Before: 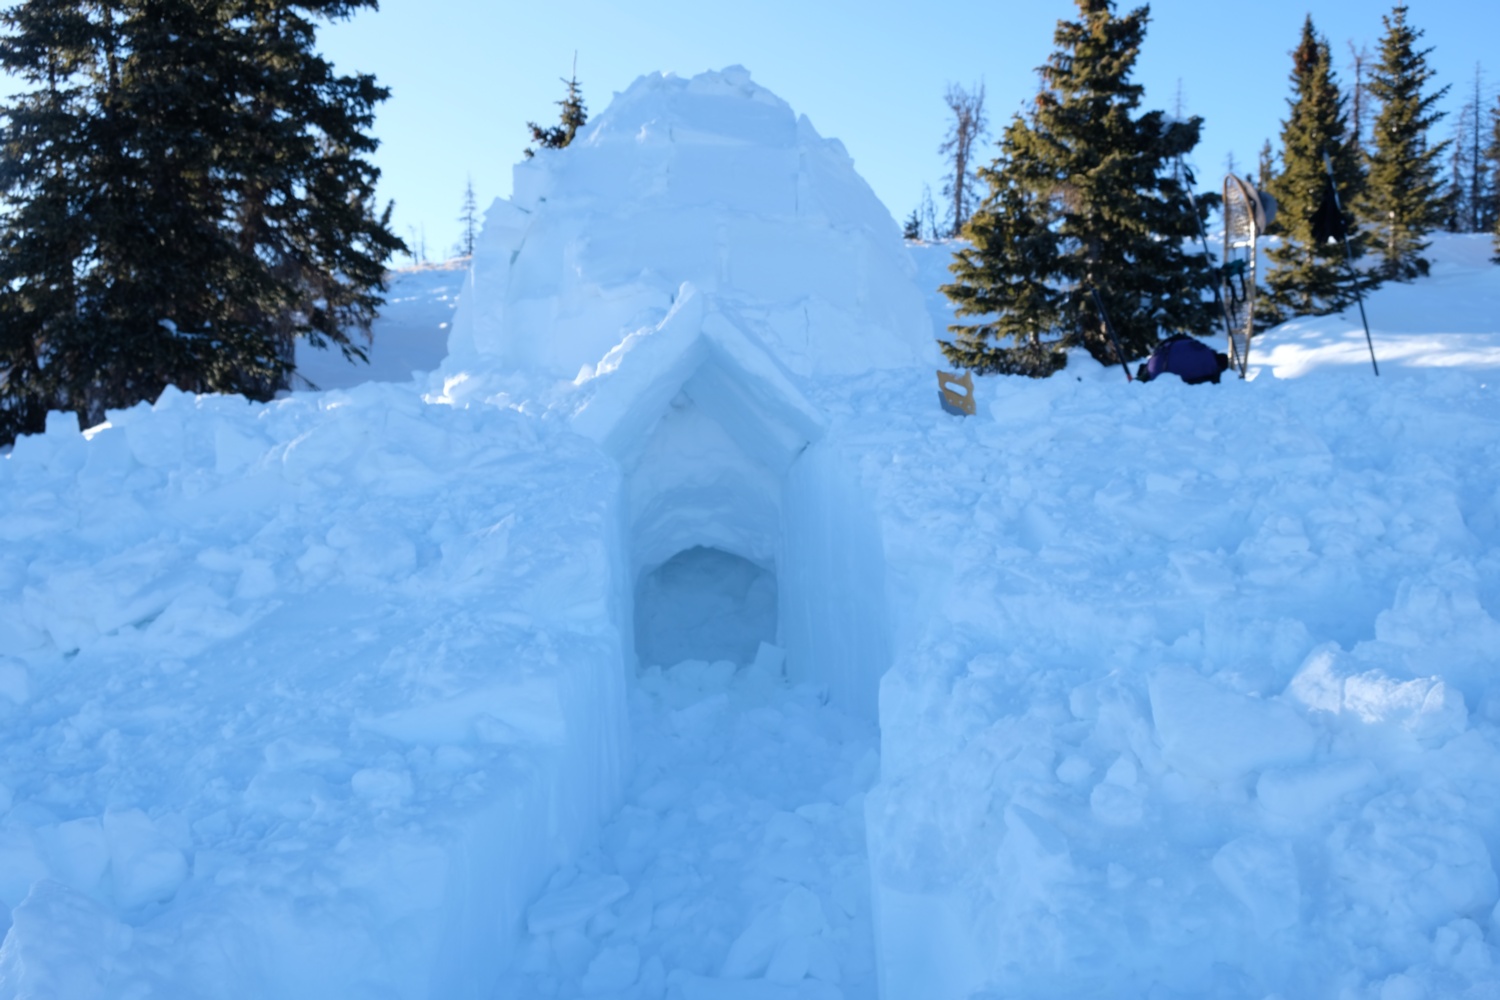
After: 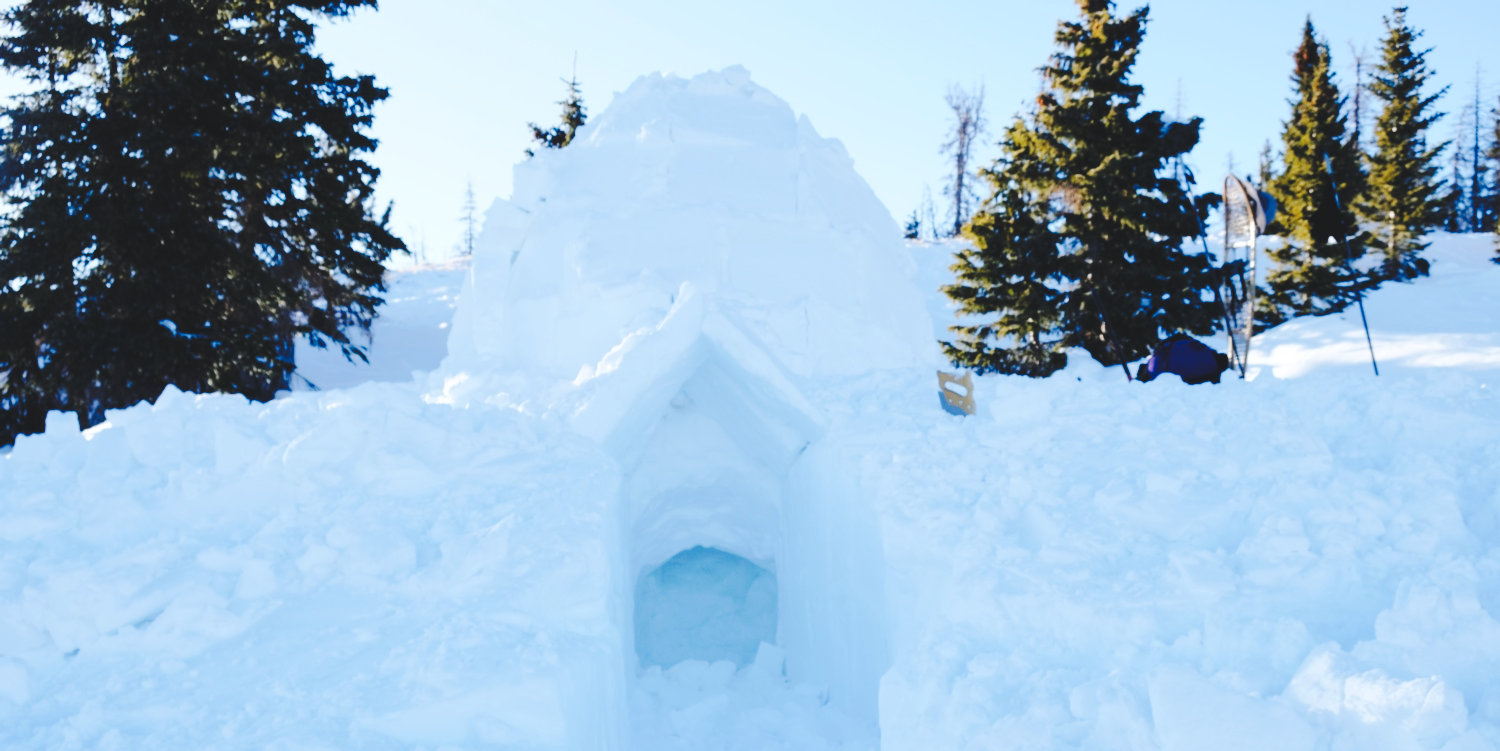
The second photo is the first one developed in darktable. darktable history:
base curve: curves: ch0 [(0, 0) (0.036, 0.025) (0.121, 0.166) (0.206, 0.329) (0.605, 0.79) (1, 1)], preserve colors none
crop: bottom 24.844%
tone curve: curves: ch0 [(0, 0) (0.003, 0.1) (0.011, 0.101) (0.025, 0.11) (0.044, 0.126) (0.069, 0.14) (0.1, 0.158) (0.136, 0.18) (0.177, 0.206) (0.224, 0.243) (0.277, 0.293) (0.335, 0.36) (0.399, 0.446) (0.468, 0.537) (0.543, 0.618) (0.623, 0.694) (0.709, 0.763) (0.801, 0.836) (0.898, 0.908) (1, 1)], preserve colors none
exposure: compensate exposure bias true, compensate highlight preservation false
